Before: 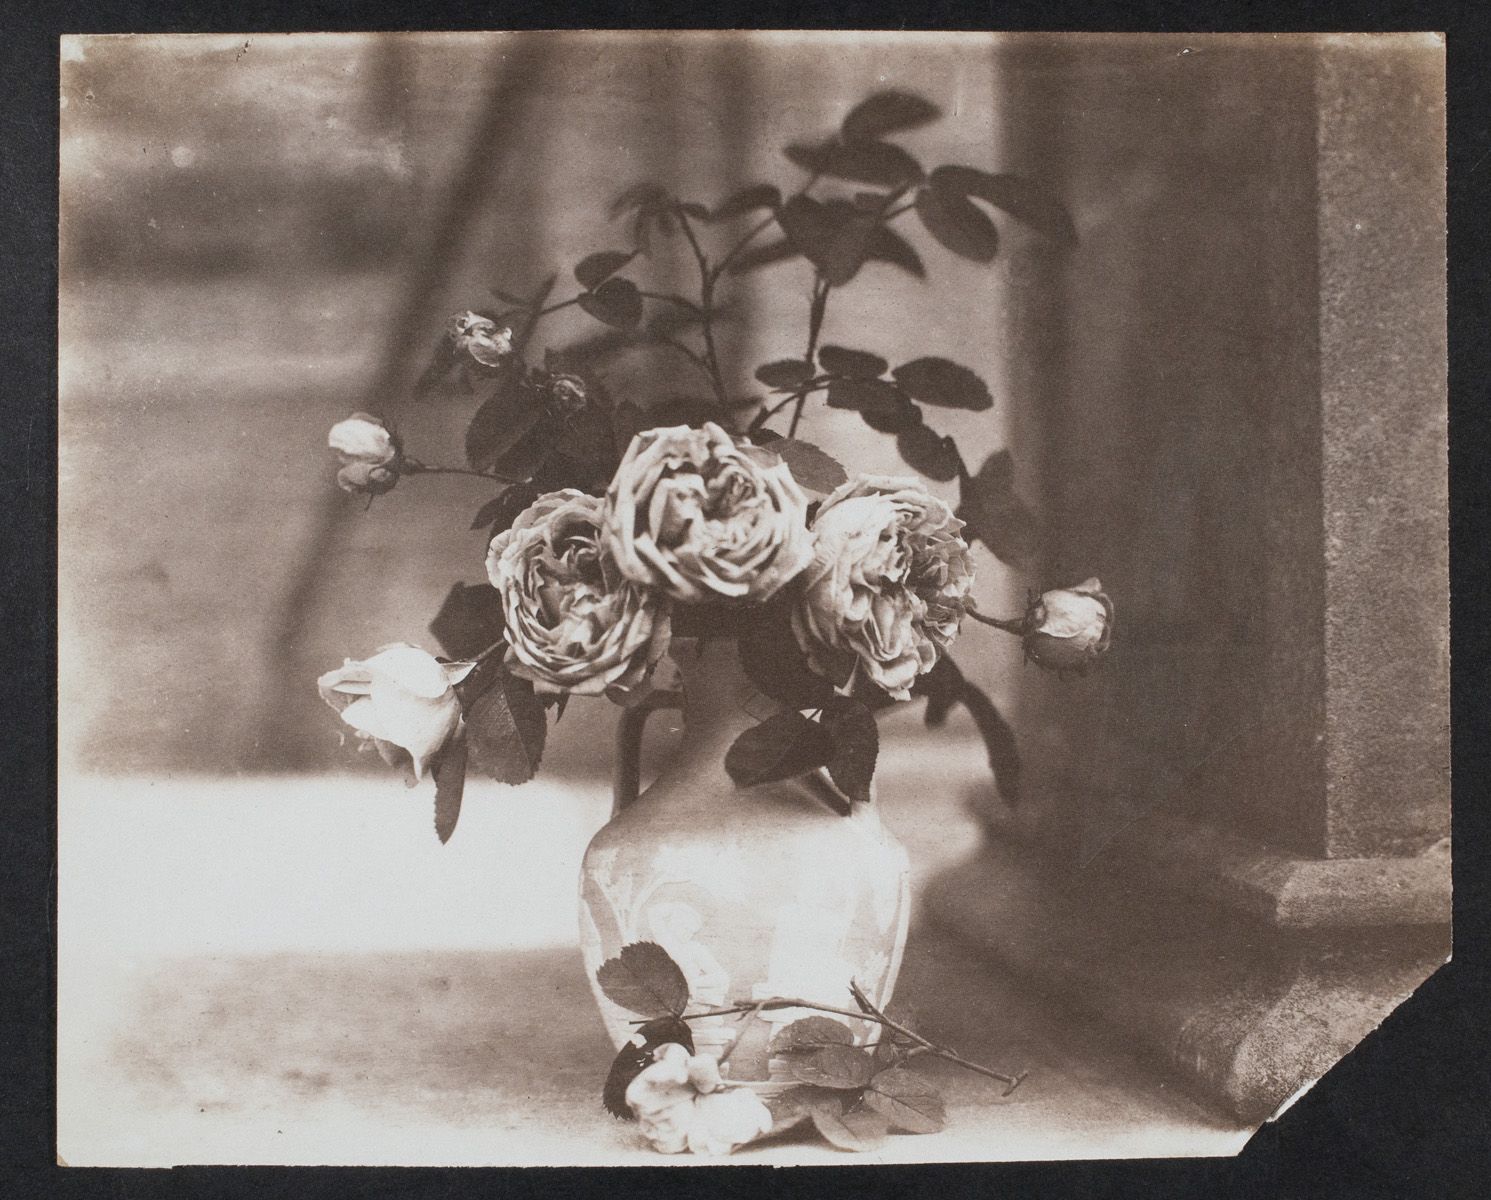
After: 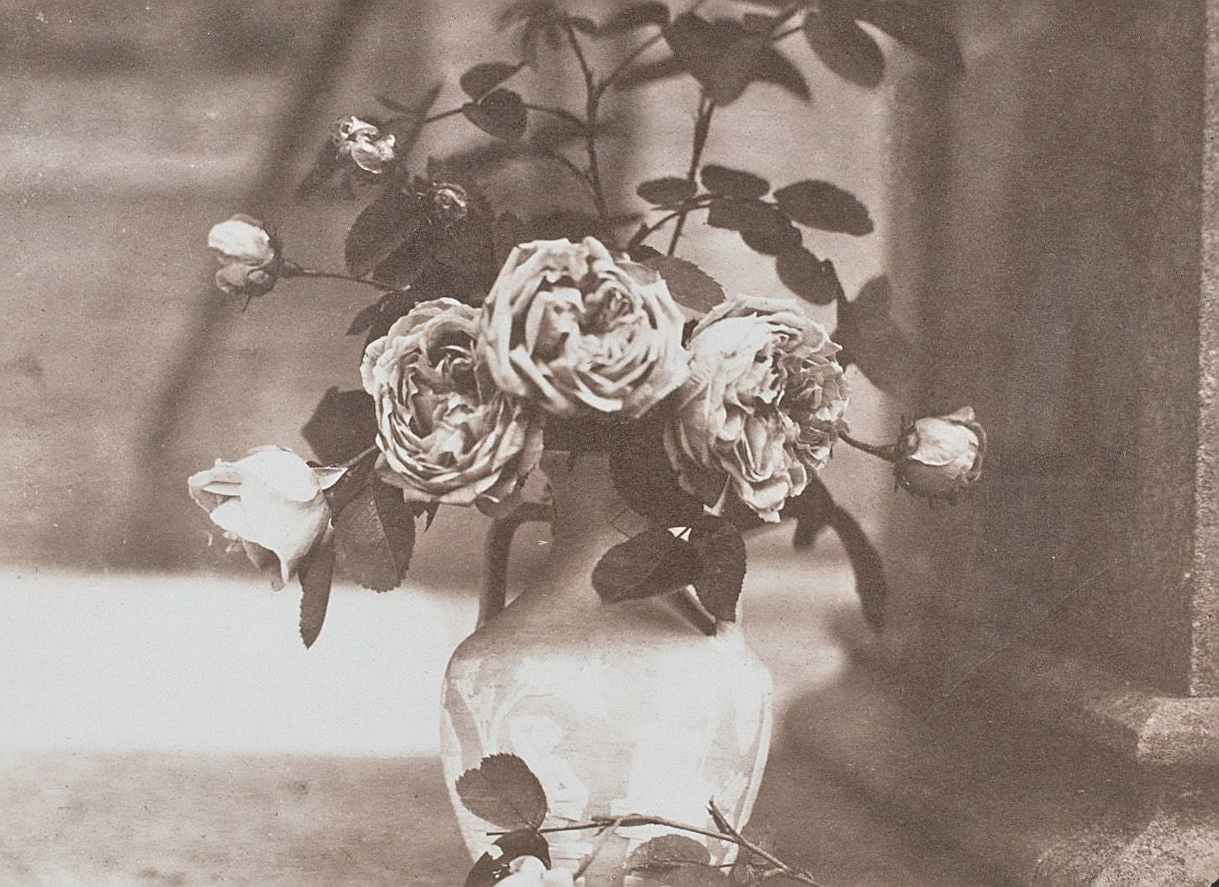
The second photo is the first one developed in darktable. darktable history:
rotate and perspective: rotation 2.17°, automatic cropping off
crop: left 9.712%, top 16.928%, right 10.845%, bottom 12.332%
tone equalizer: -8 EV 0.001 EV, -7 EV -0.004 EV, -6 EV 0.009 EV, -5 EV 0.032 EV, -4 EV 0.276 EV, -3 EV 0.644 EV, -2 EV 0.584 EV, -1 EV 0.187 EV, +0 EV 0.024 EV
sharpen: on, module defaults
